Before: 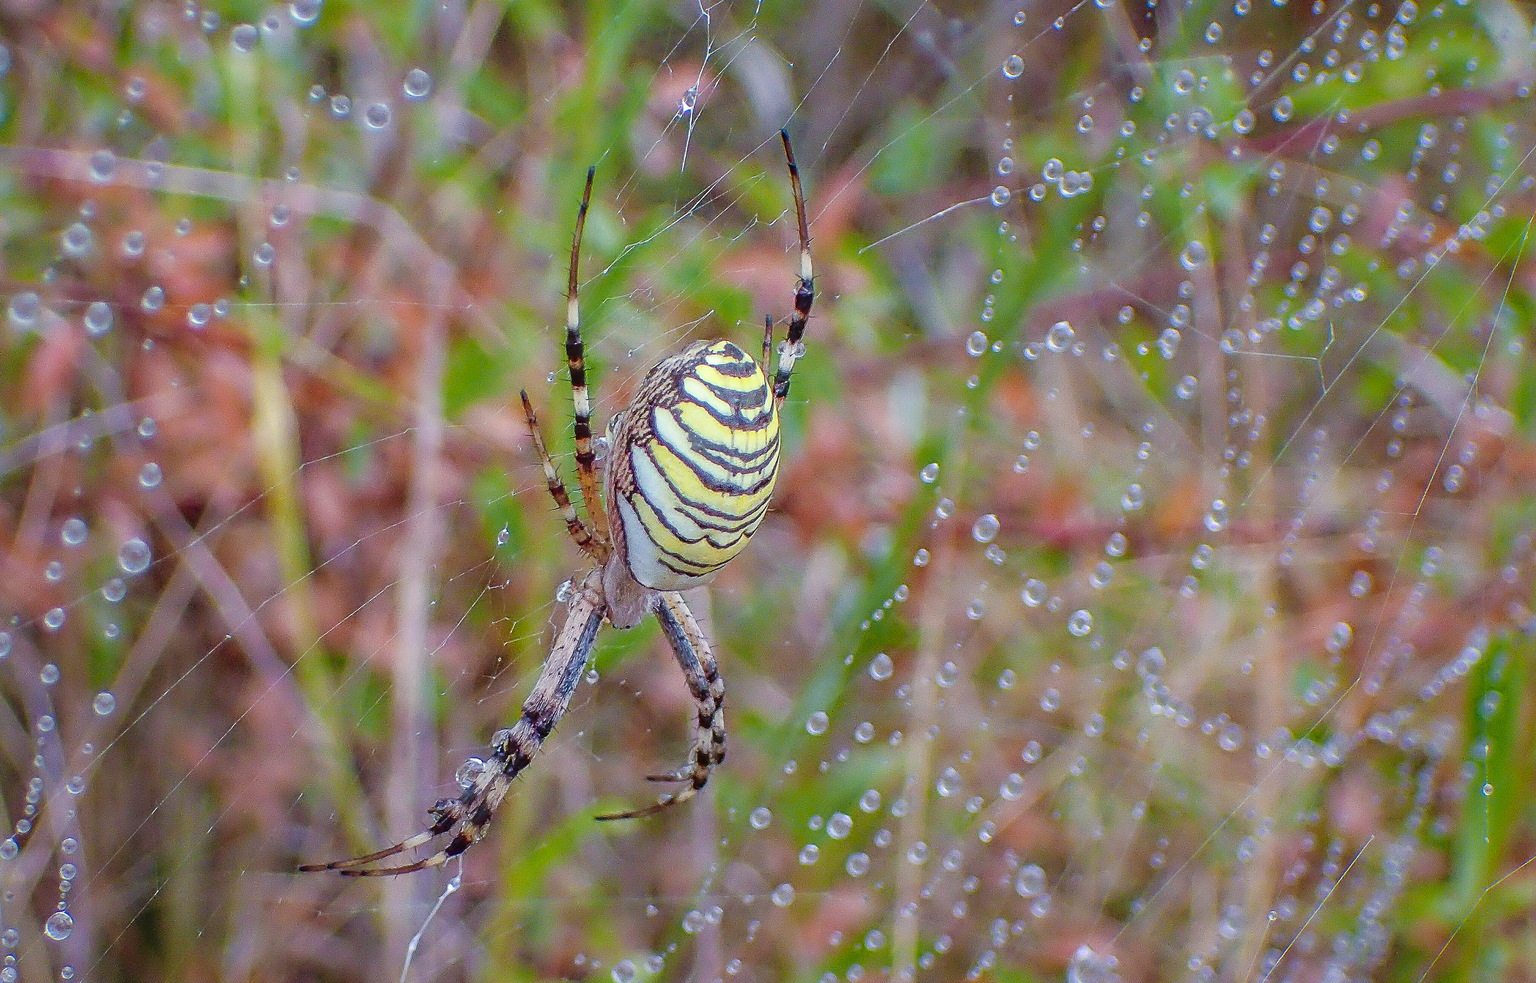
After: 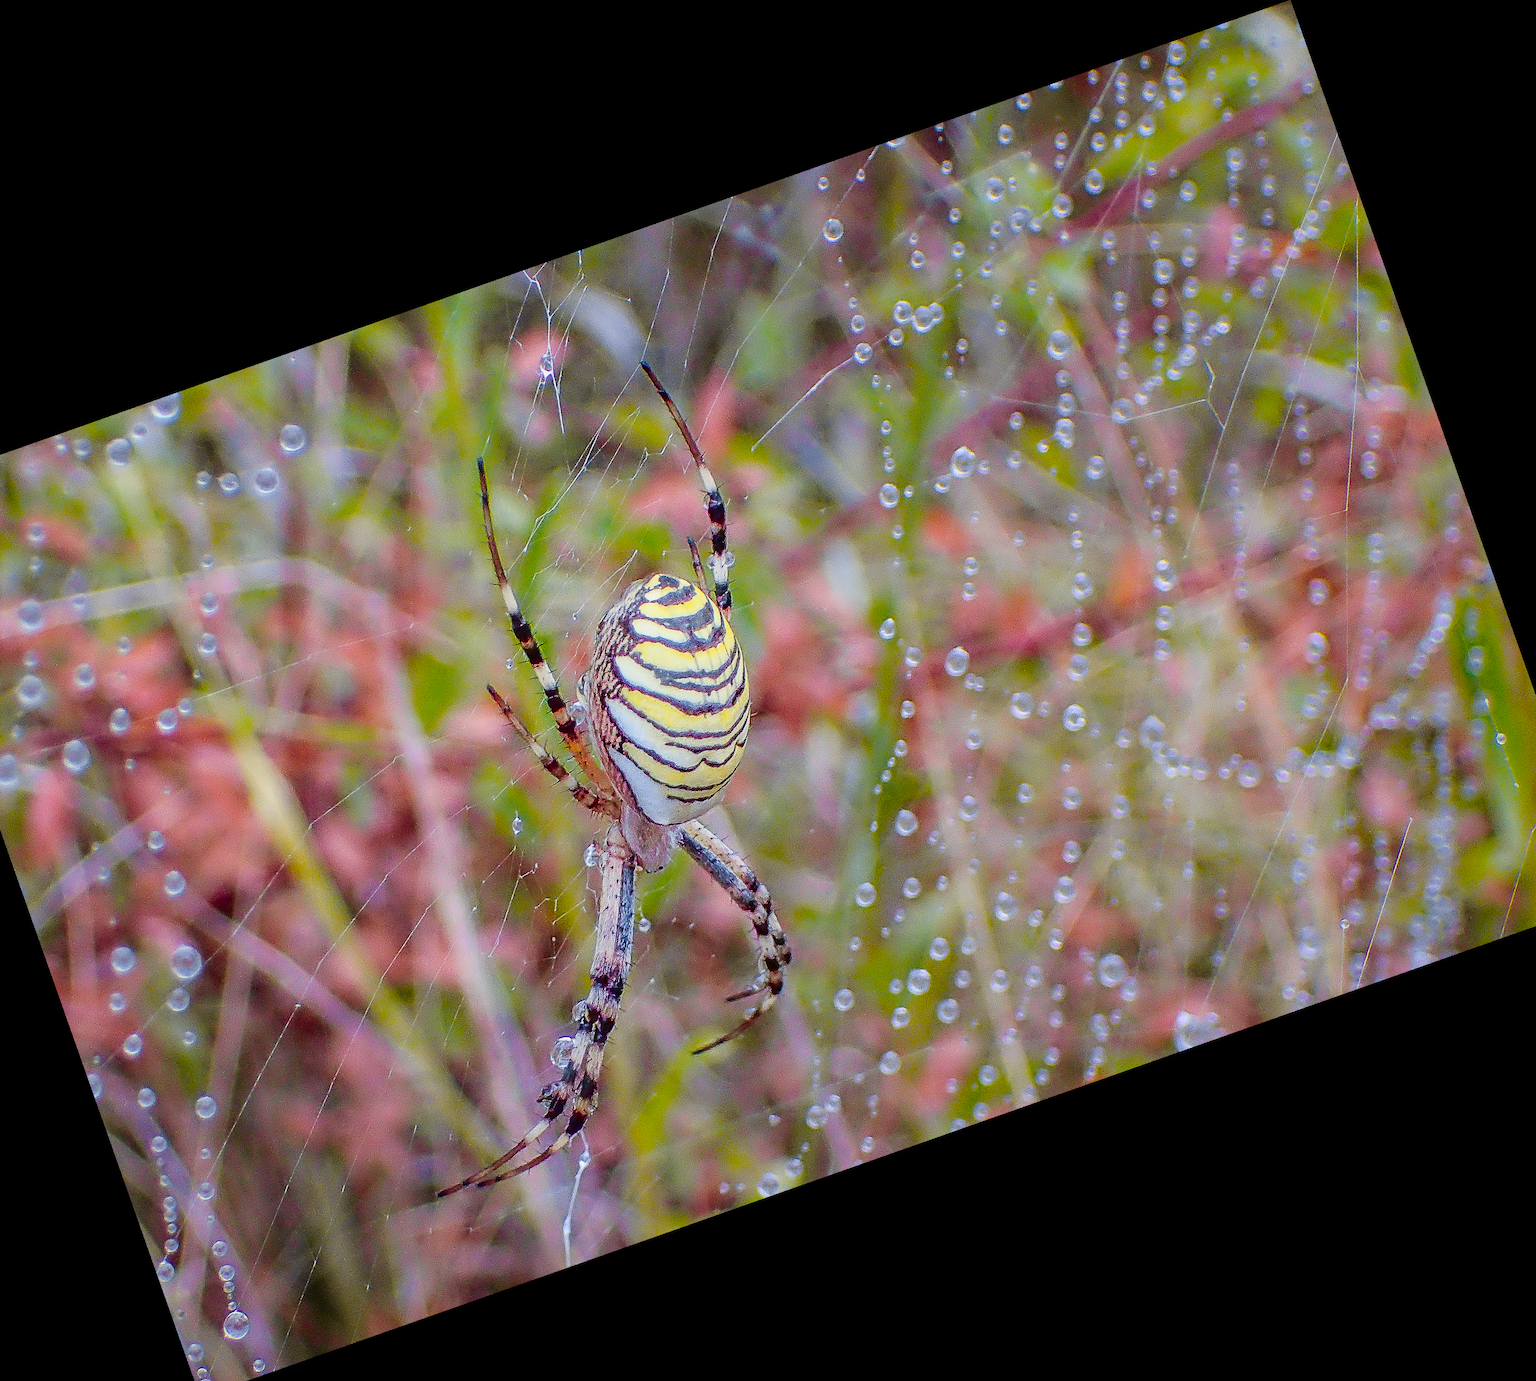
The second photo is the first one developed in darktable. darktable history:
crop and rotate: angle 19.43°, left 6.812%, right 4.125%, bottom 1.087%
tone curve: curves: ch0 [(0, 0) (0.087, 0.054) (0.281, 0.245) (0.506, 0.526) (0.8, 0.824) (0.994, 0.955)]; ch1 [(0, 0) (0.27, 0.195) (0.406, 0.435) (0.452, 0.474) (0.495, 0.5) (0.514, 0.508) (0.537, 0.556) (0.654, 0.689) (1, 1)]; ch2 [(0, 0) (0.269, 0.299) (0.459, 0.441) (0.498, 0.499) (0.523, 0.52) (0.551, 0.549) (0.633, 0.625) (0.659, 0.681) (0.718, 0.764) (1, 1)], color space Lab, independent channels, preserve colors none
